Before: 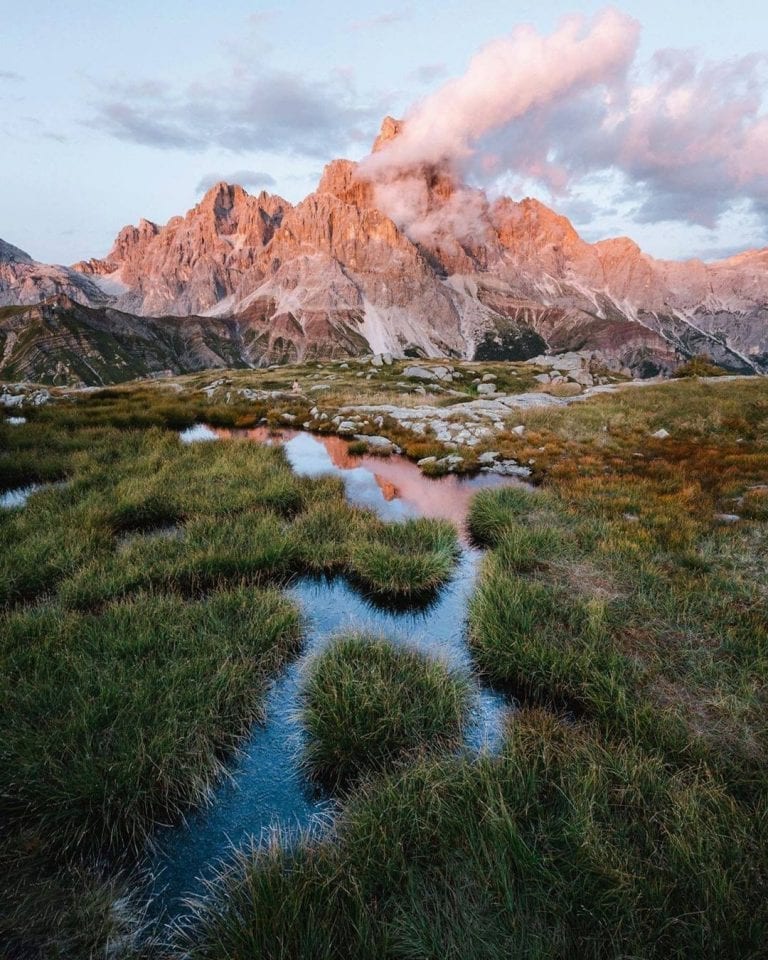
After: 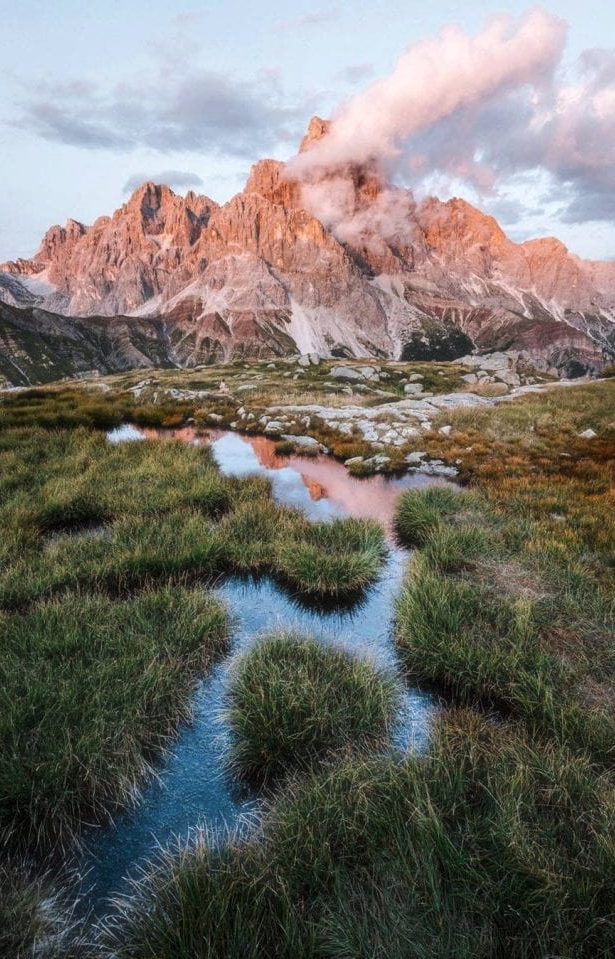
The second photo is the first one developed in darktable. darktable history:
crop and rotate: left 9.597%, right 10.195%
local contrast: on, module defaults
haze removal: strength -0.1, adaptive false
